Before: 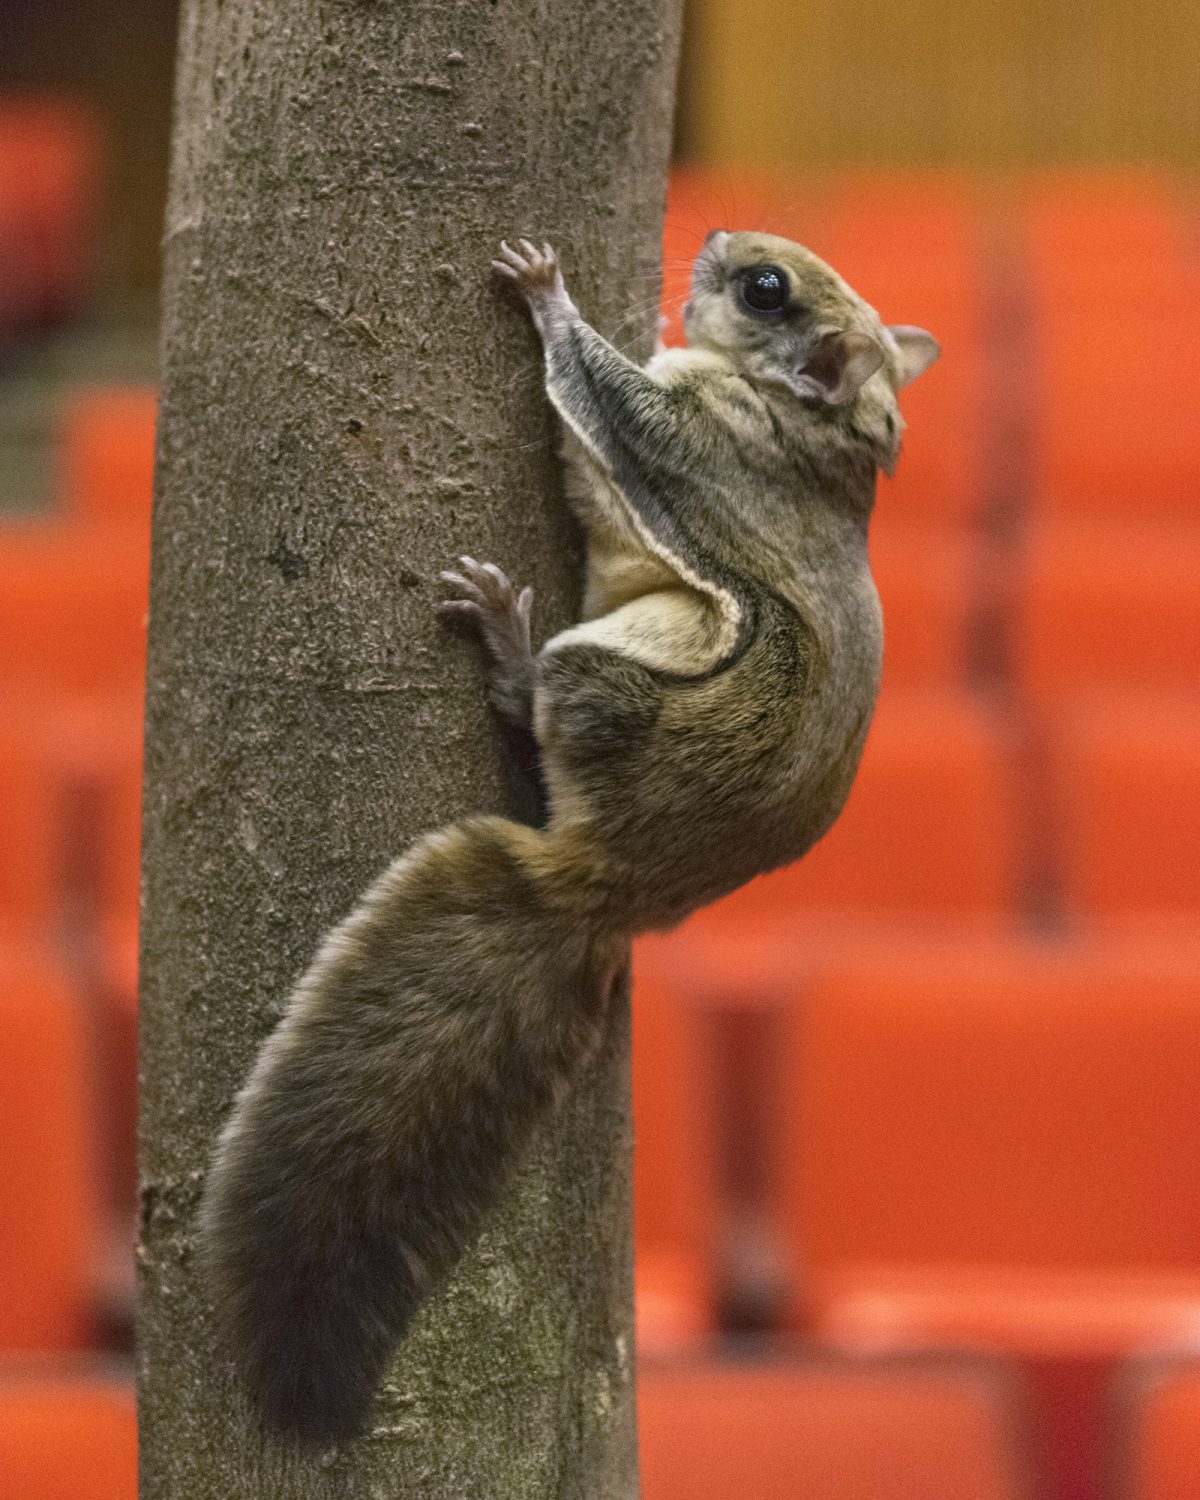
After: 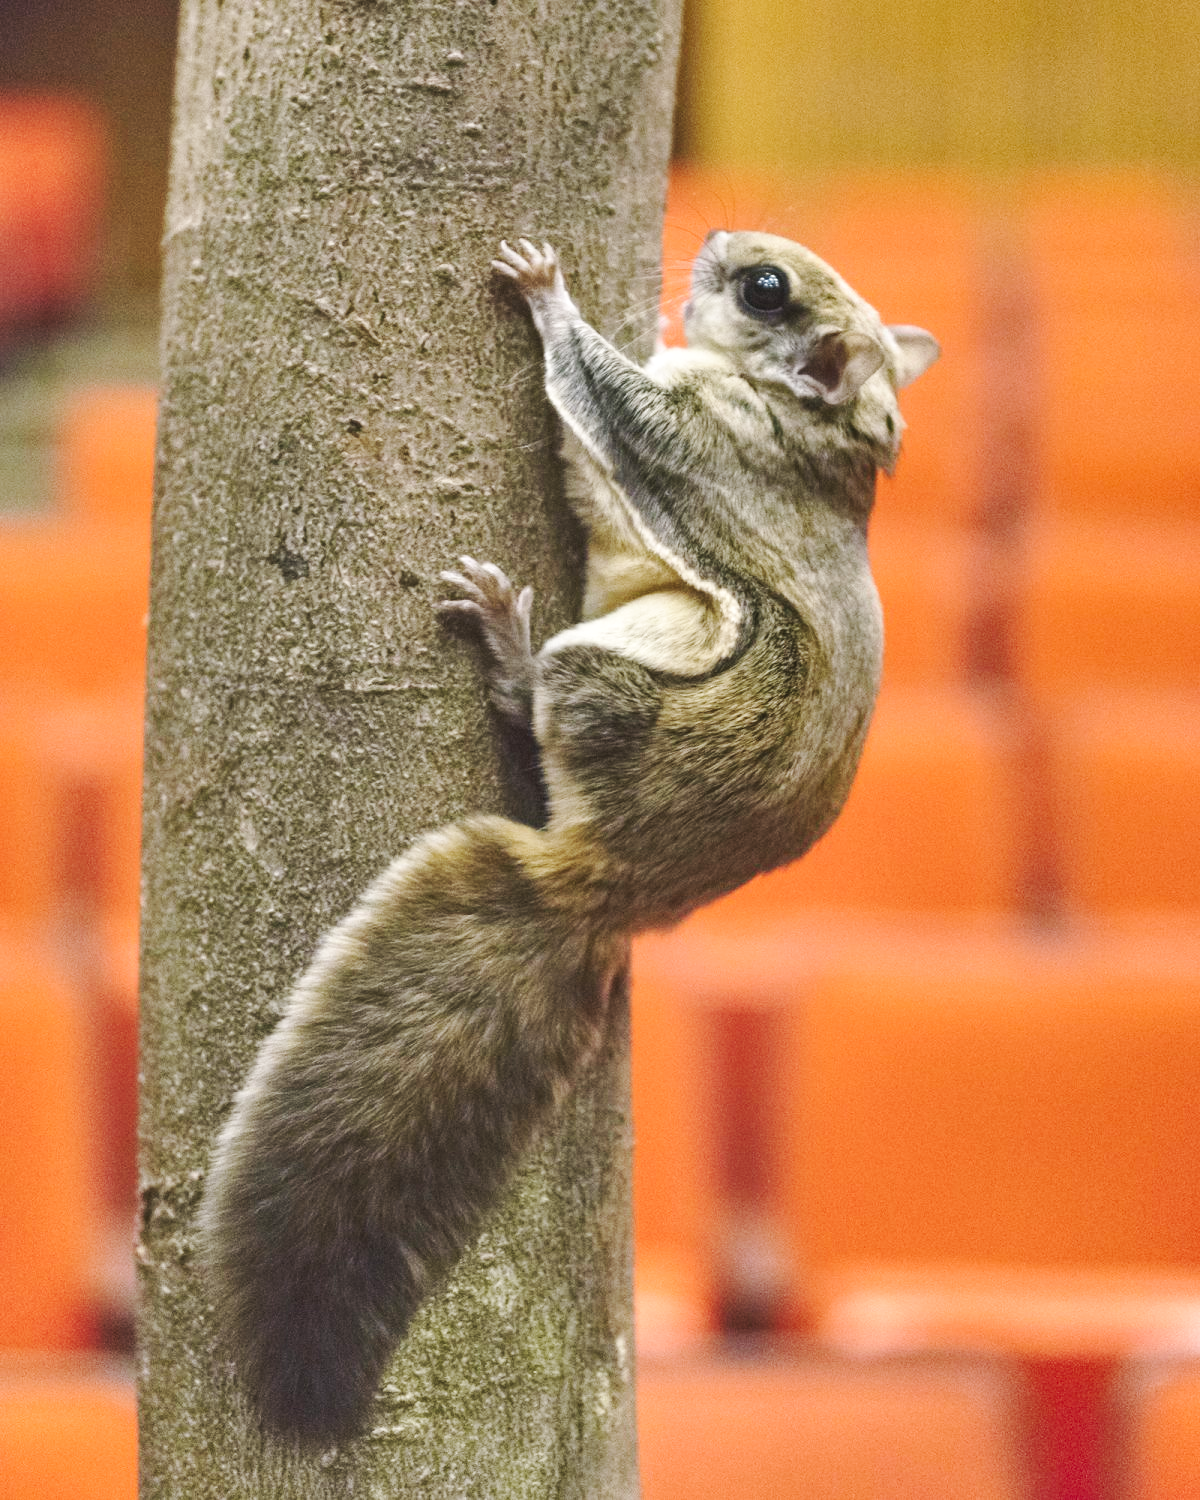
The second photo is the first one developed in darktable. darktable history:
base curve: curves: ch0 [(0, 0.007) (0.028, 0.063) (0.121, 0.311) (0.46, 0.743) (0.859, 0.957) (1, 1)], preserve colors none
shadows and highlights: radius 171.16, shadows 27, white point adjustment 3.13, highlights -67.95, soften with gaussian
